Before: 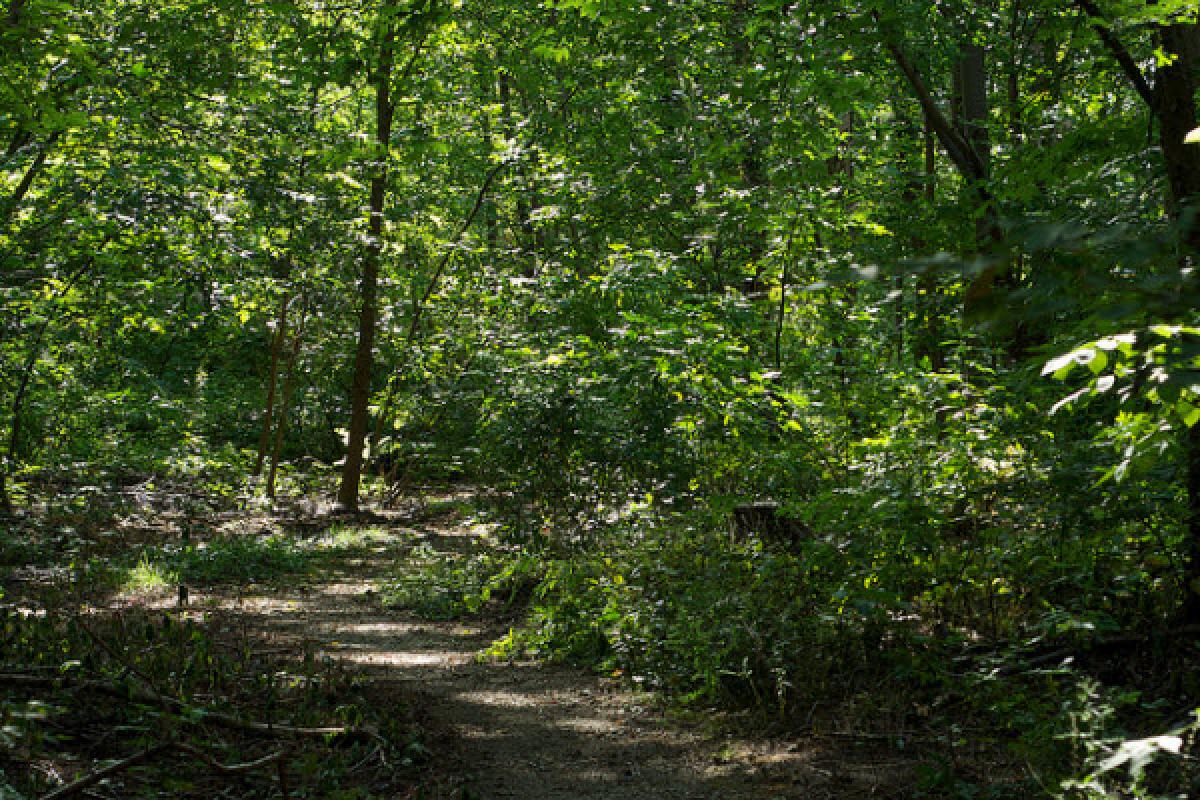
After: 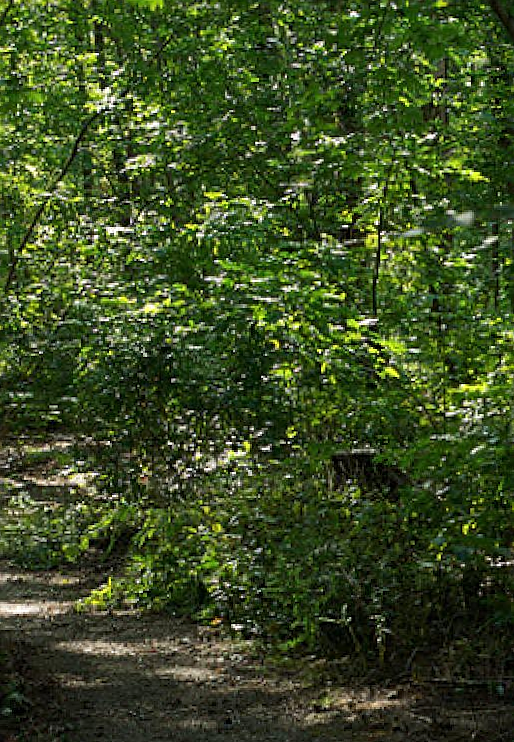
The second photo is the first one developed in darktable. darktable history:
sharpen: on, module defaults
rotate and perspective: rotation -0.45°, automatic cropping original format, crop left 0.008, crop right 0.992, crop top 0.012, crop bottom 0.988
crop: left 33.452%, top 6.025%, right 23.155%
